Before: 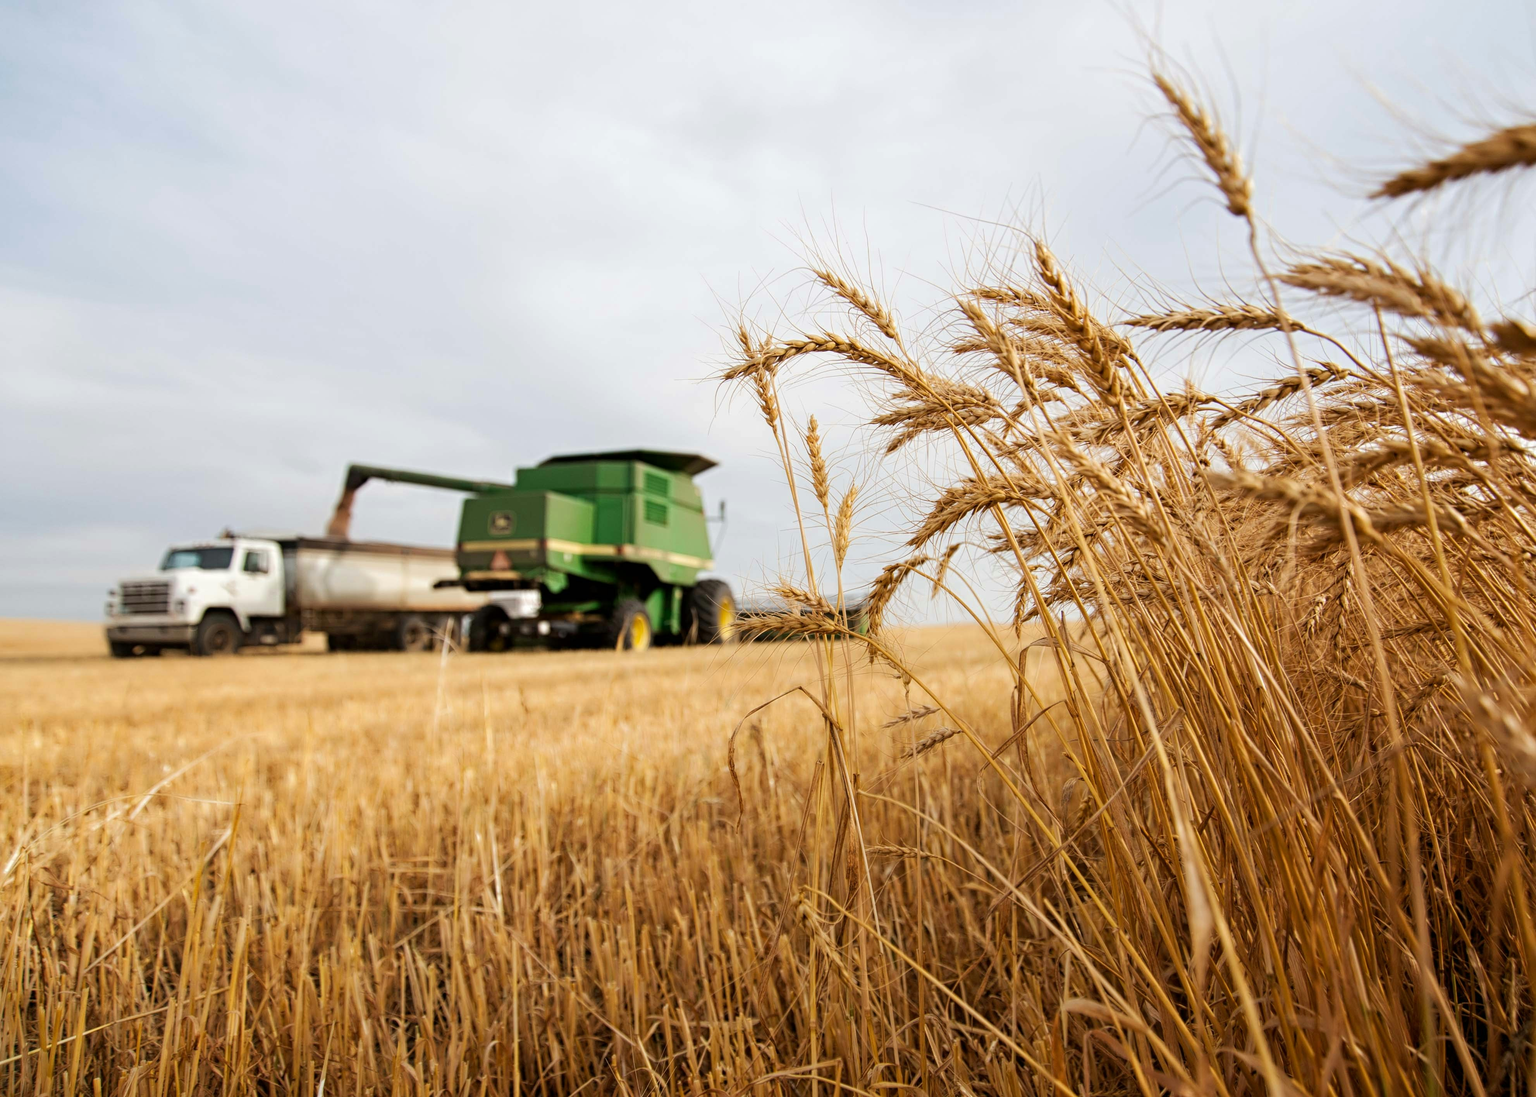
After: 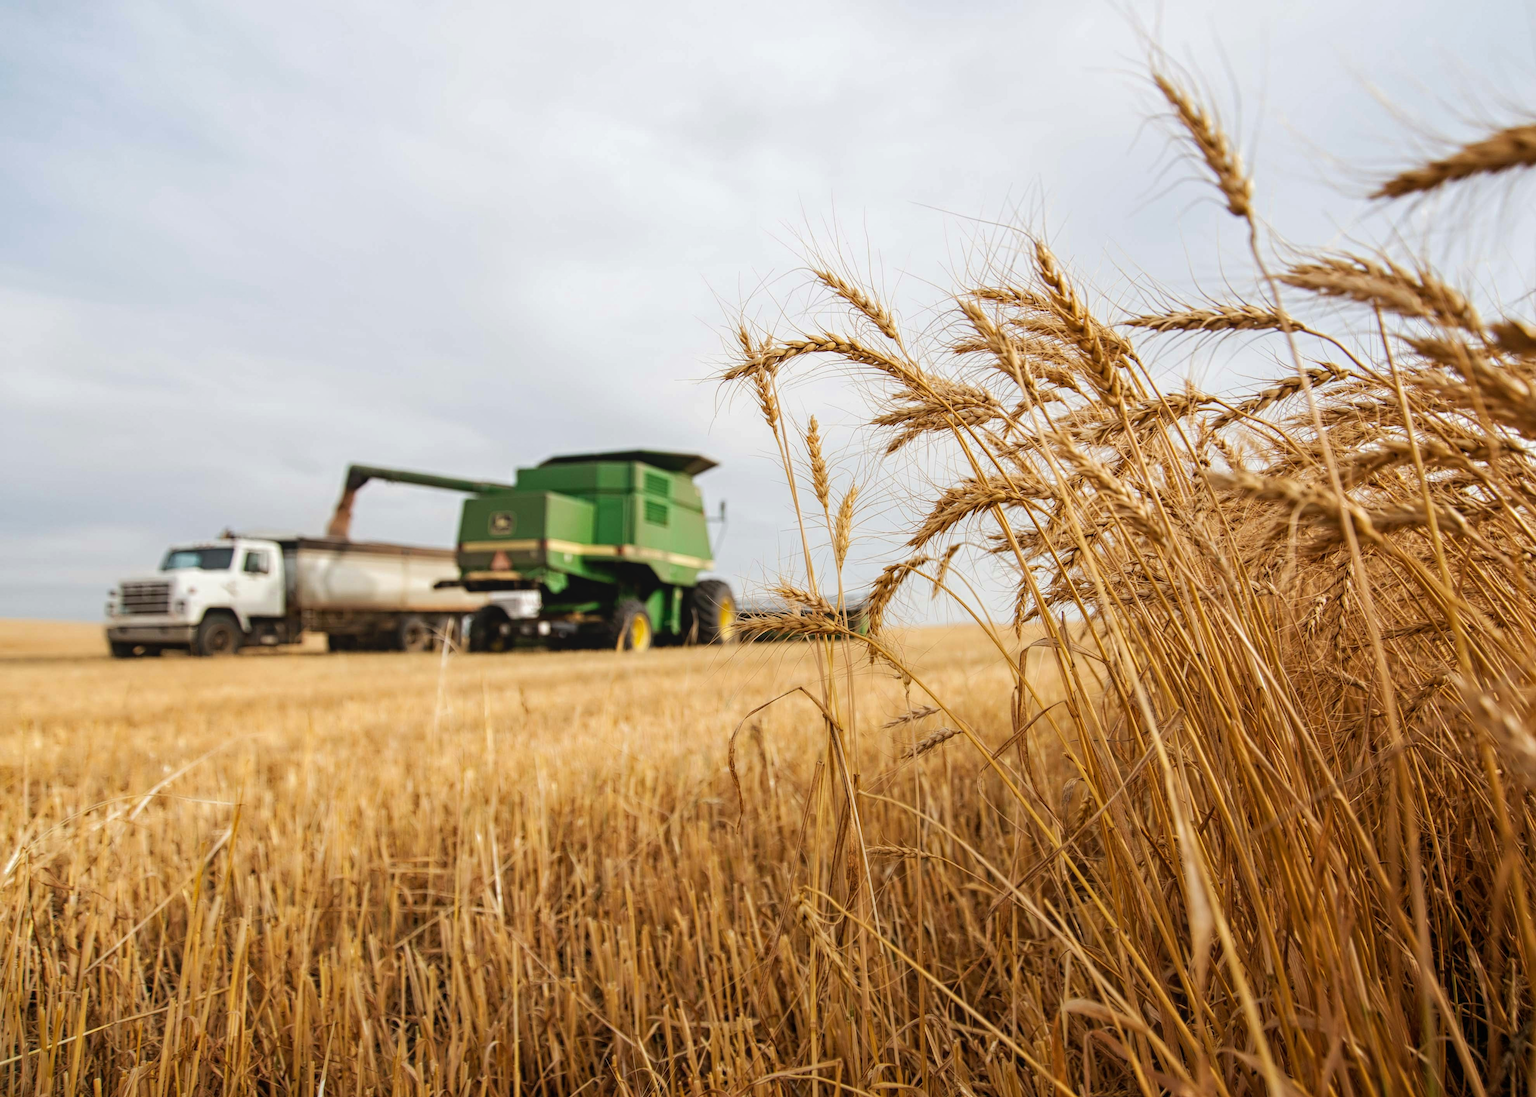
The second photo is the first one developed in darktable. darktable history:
exposure: compensate exposure bias true, compensate highlight preservation false
local contrast: detail 109%
